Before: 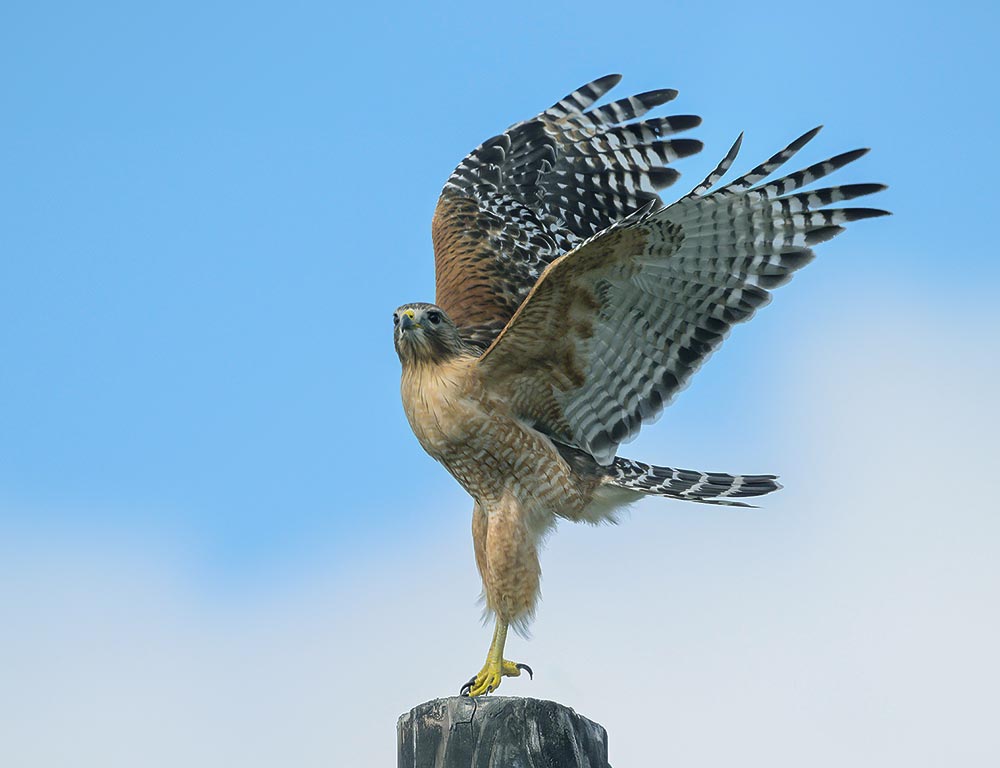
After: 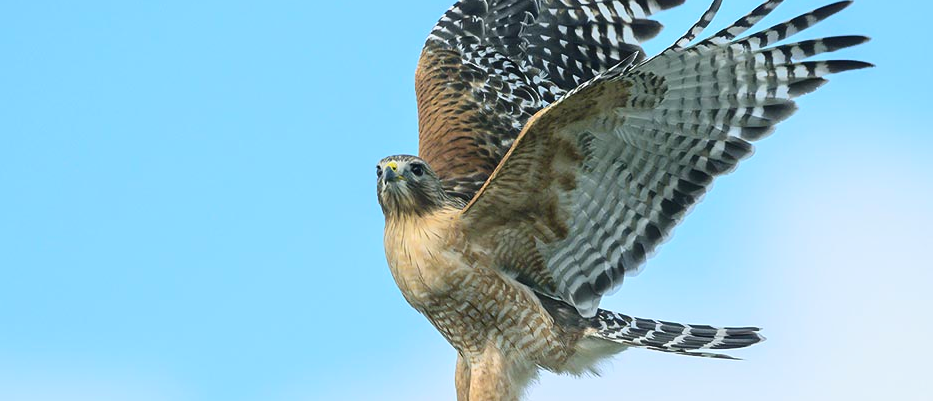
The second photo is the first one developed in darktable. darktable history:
crop: left 1.755%, top 19.392%, right 4.908%, bottom 28.323%
contrast brightness saturation: contrast 0.202, brightness 0.154, saturation 0.147
